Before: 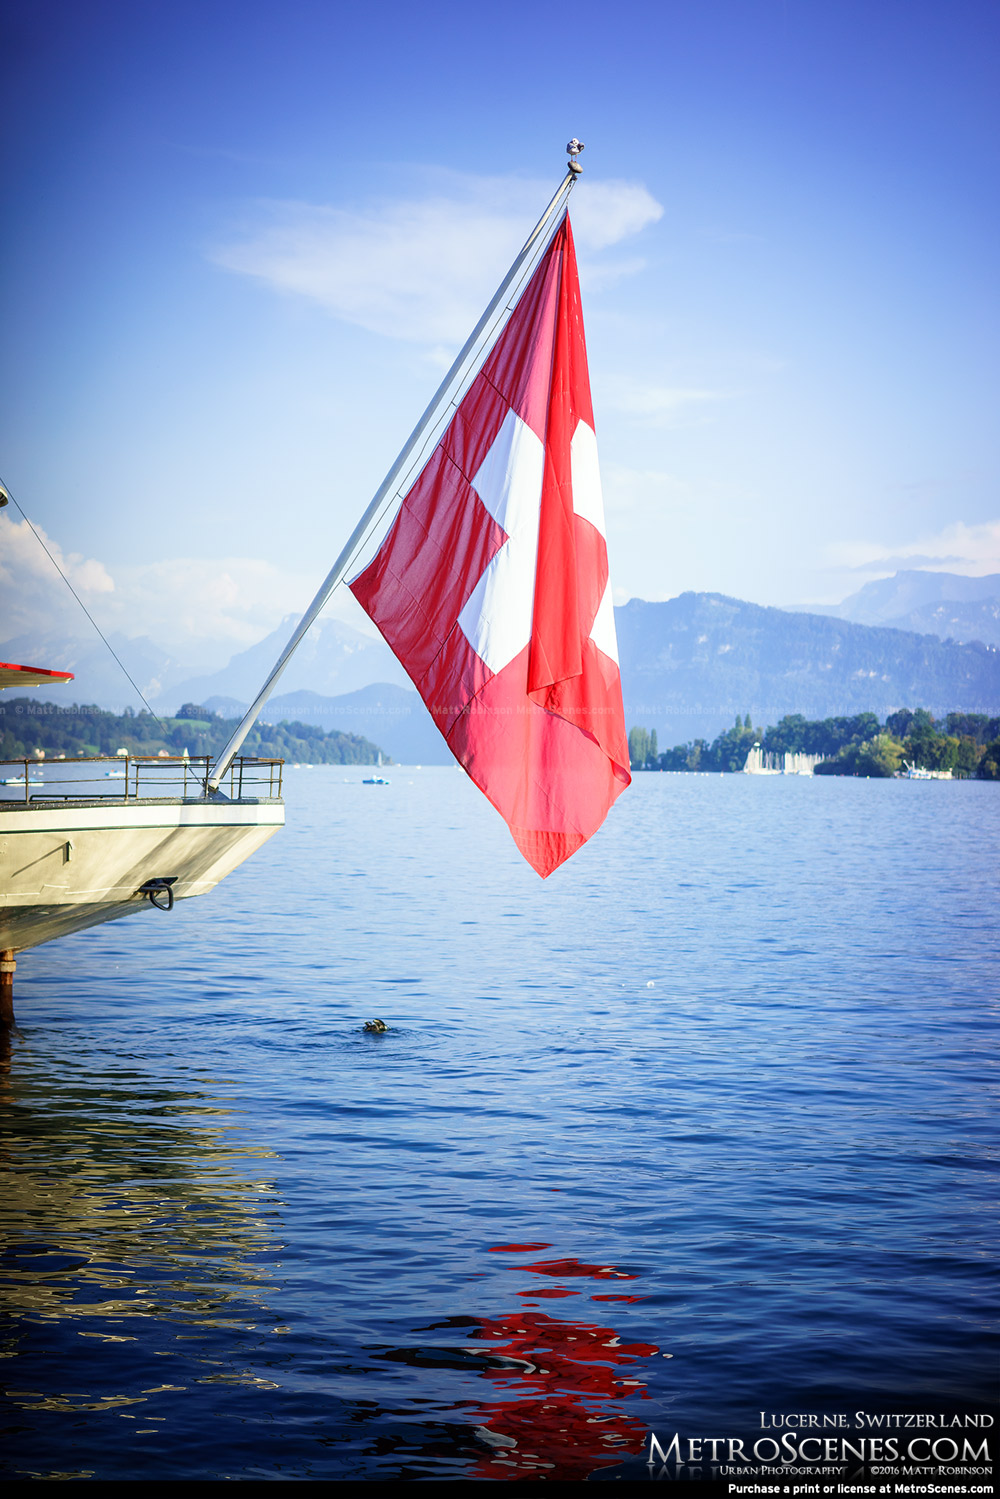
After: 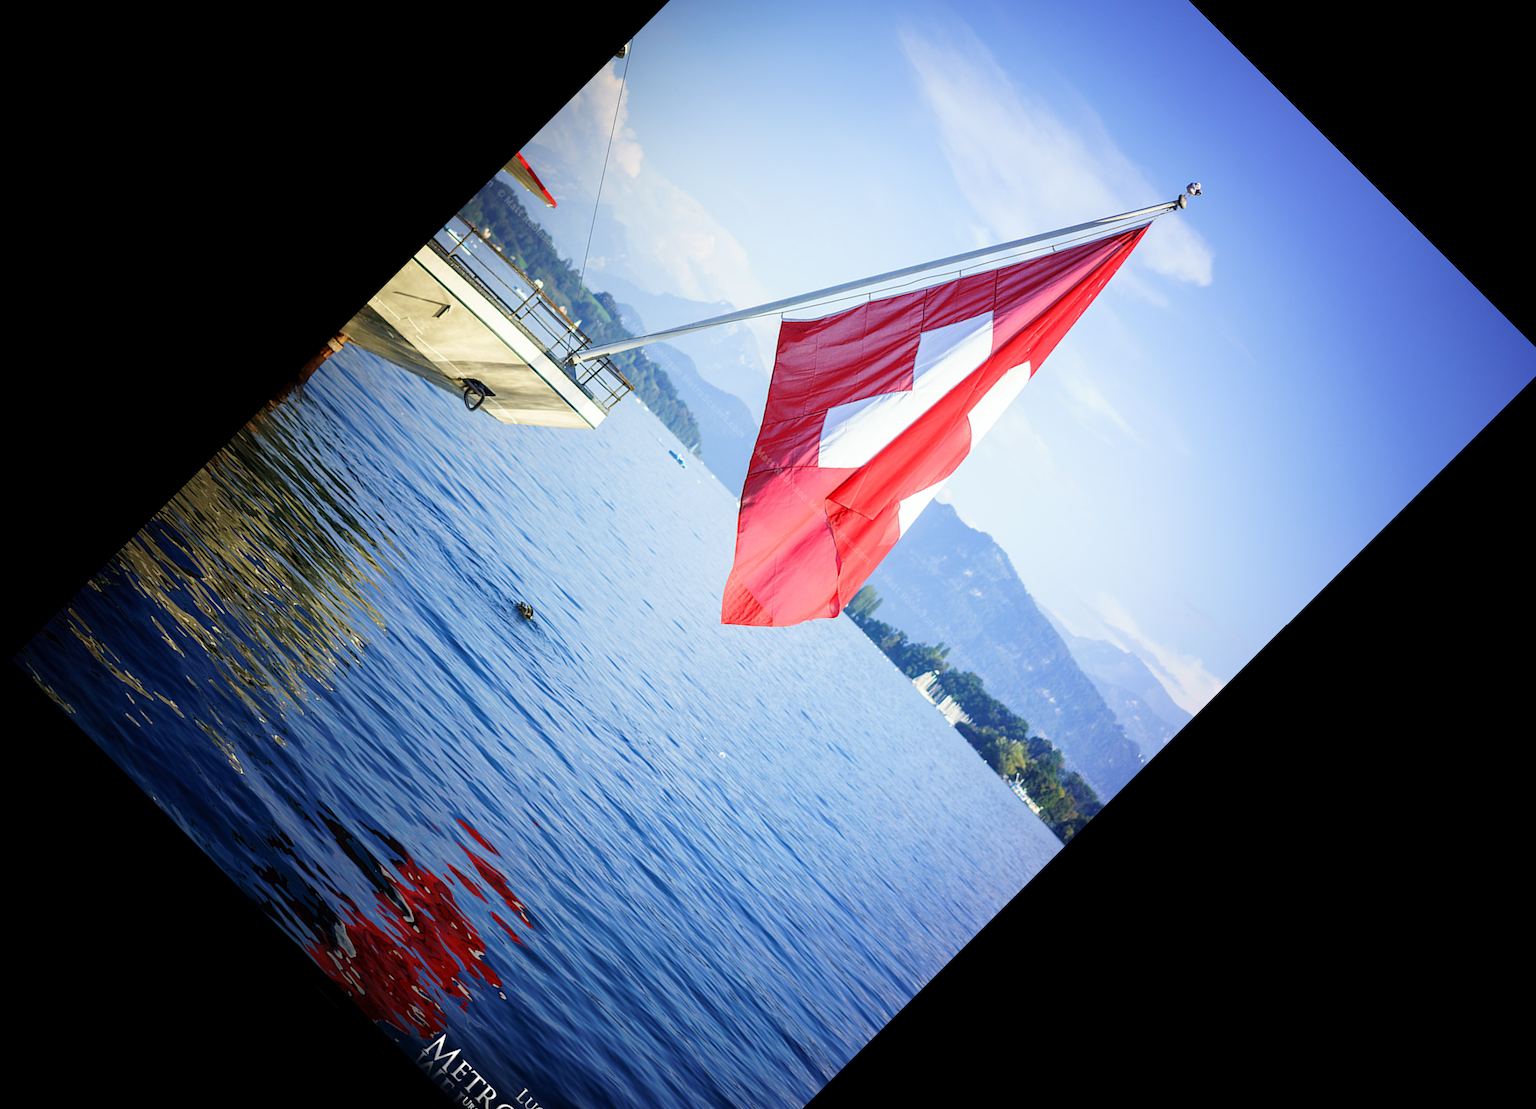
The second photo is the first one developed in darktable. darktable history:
crop and rotate: angle -45.01°, top 16.719%, right 0.803%, bottom 11.687%
